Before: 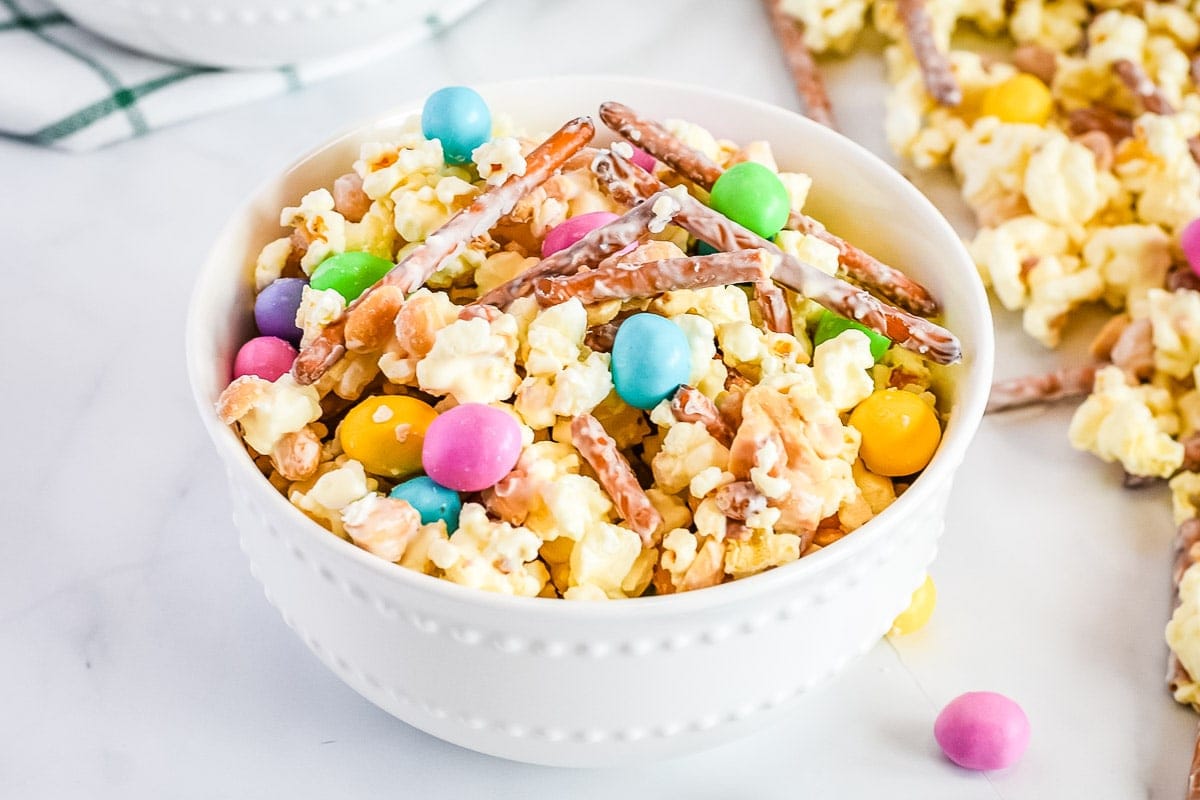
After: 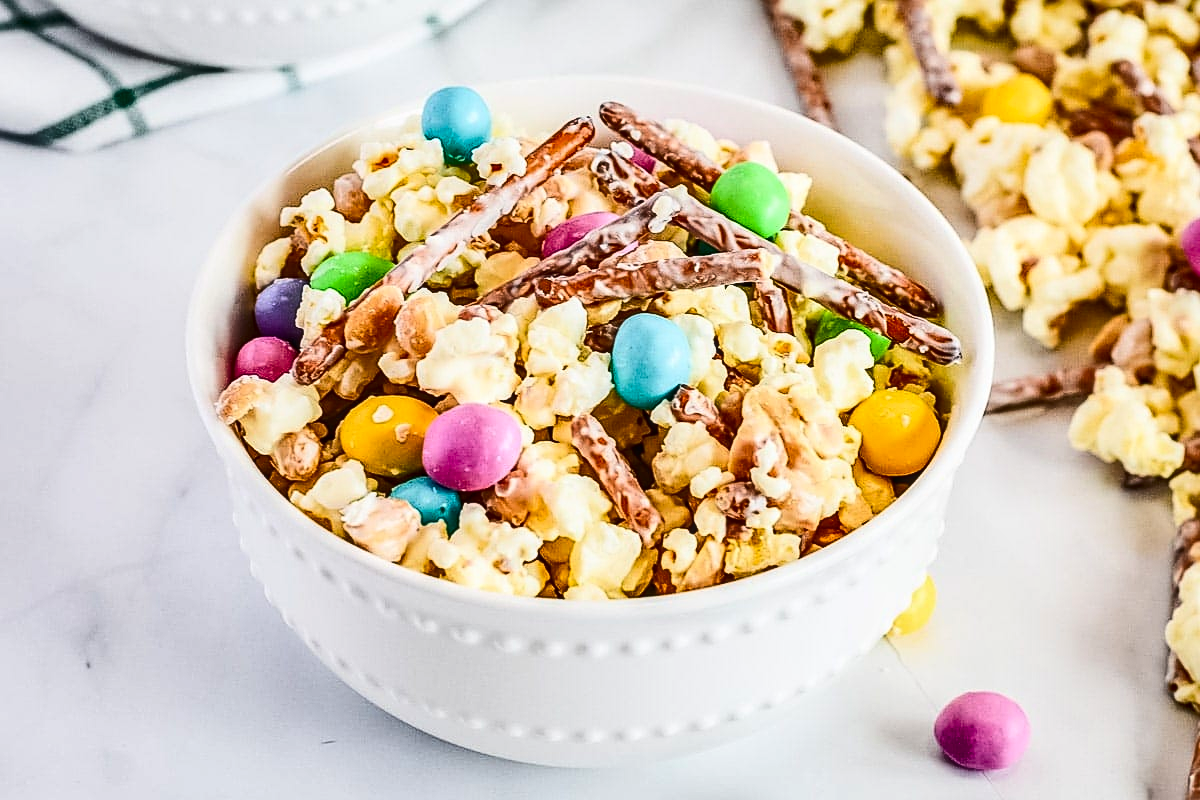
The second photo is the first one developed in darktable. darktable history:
sharpen: on, module defaults
exposure: black level correction 0.001, exposure -0.122 EV, compensate exposure bias true, compensate highlight preservation false
shadows and highlights: low approximation 0.01, soften with gaussian
contrast brightness saturation: contrast 0.29
local contrast: on, module defaults
